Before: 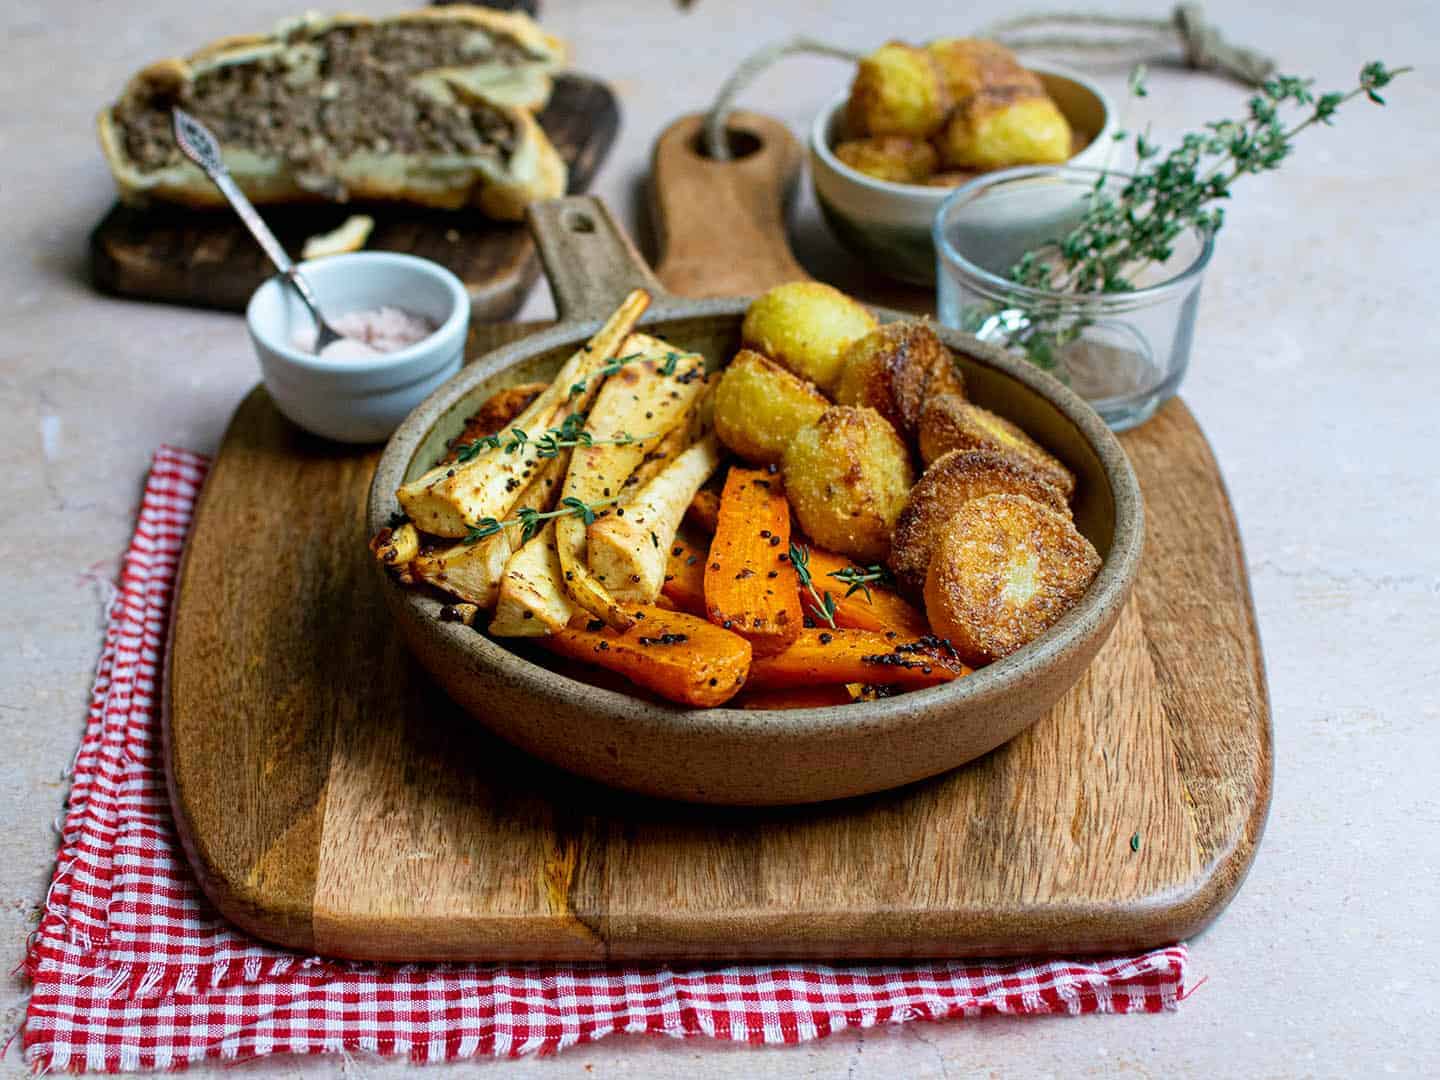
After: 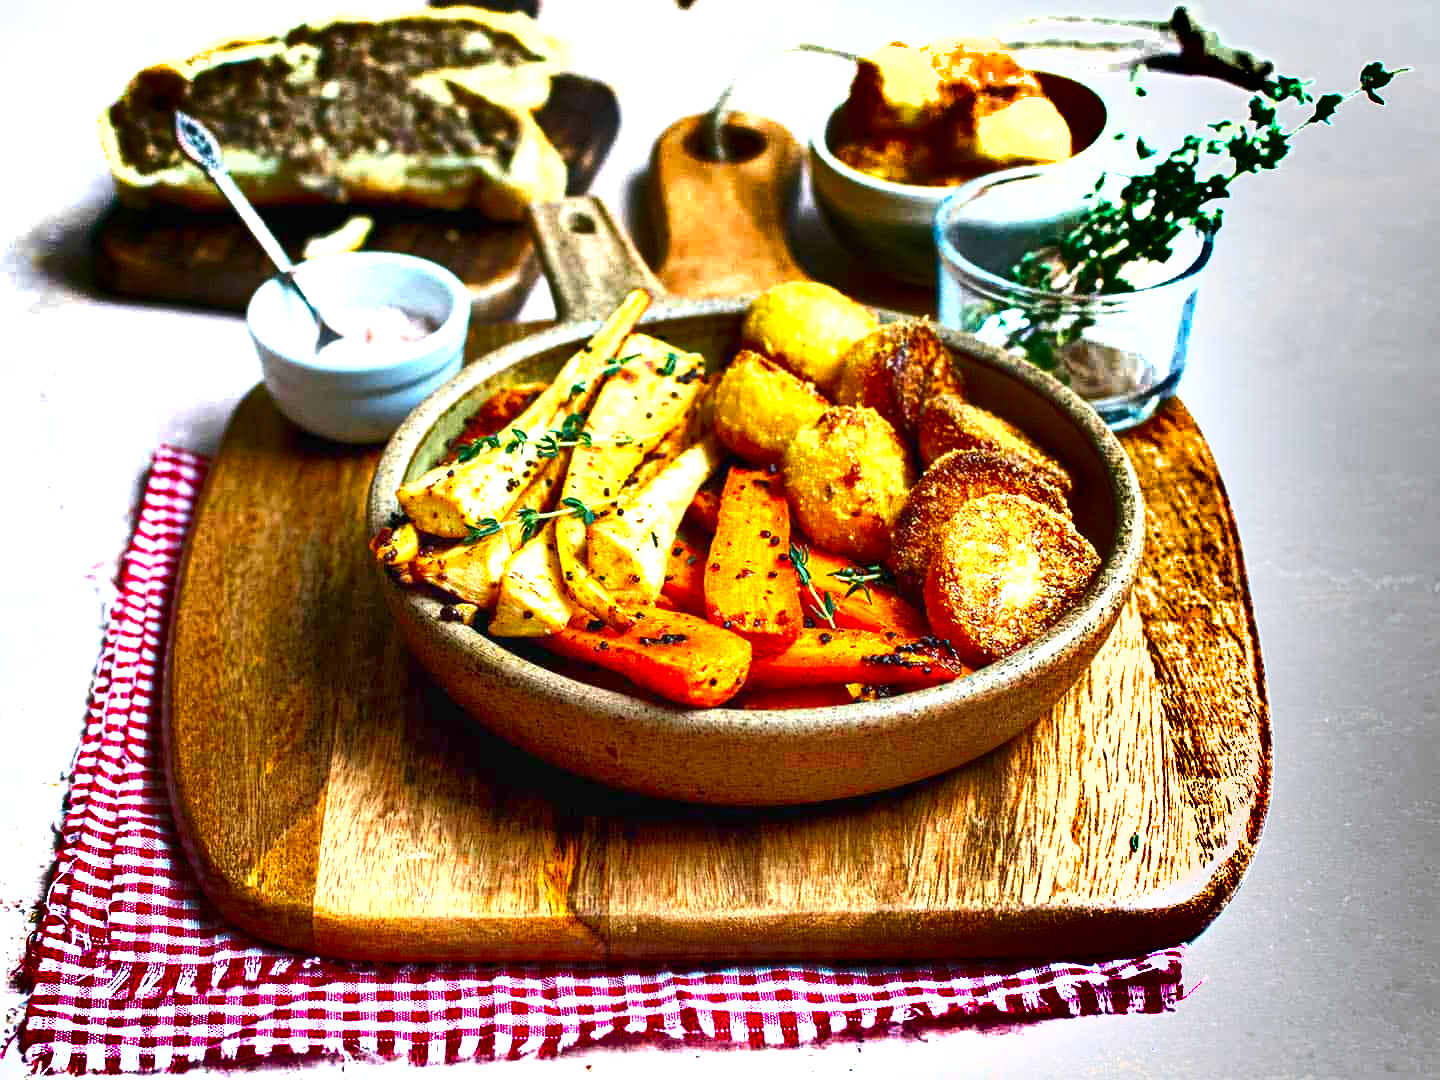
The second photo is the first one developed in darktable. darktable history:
exposure: black level correction 0, exposure 1.388 EV, compensate exposure bias true, compensate highlight preservation false
contrast brightness saturation: brightness -0.02, saturation 0.35
shadows and highlights: radius 171.16, shadows 27, white point adjustment 3.13, highlights -67.95, soften with gaussian
